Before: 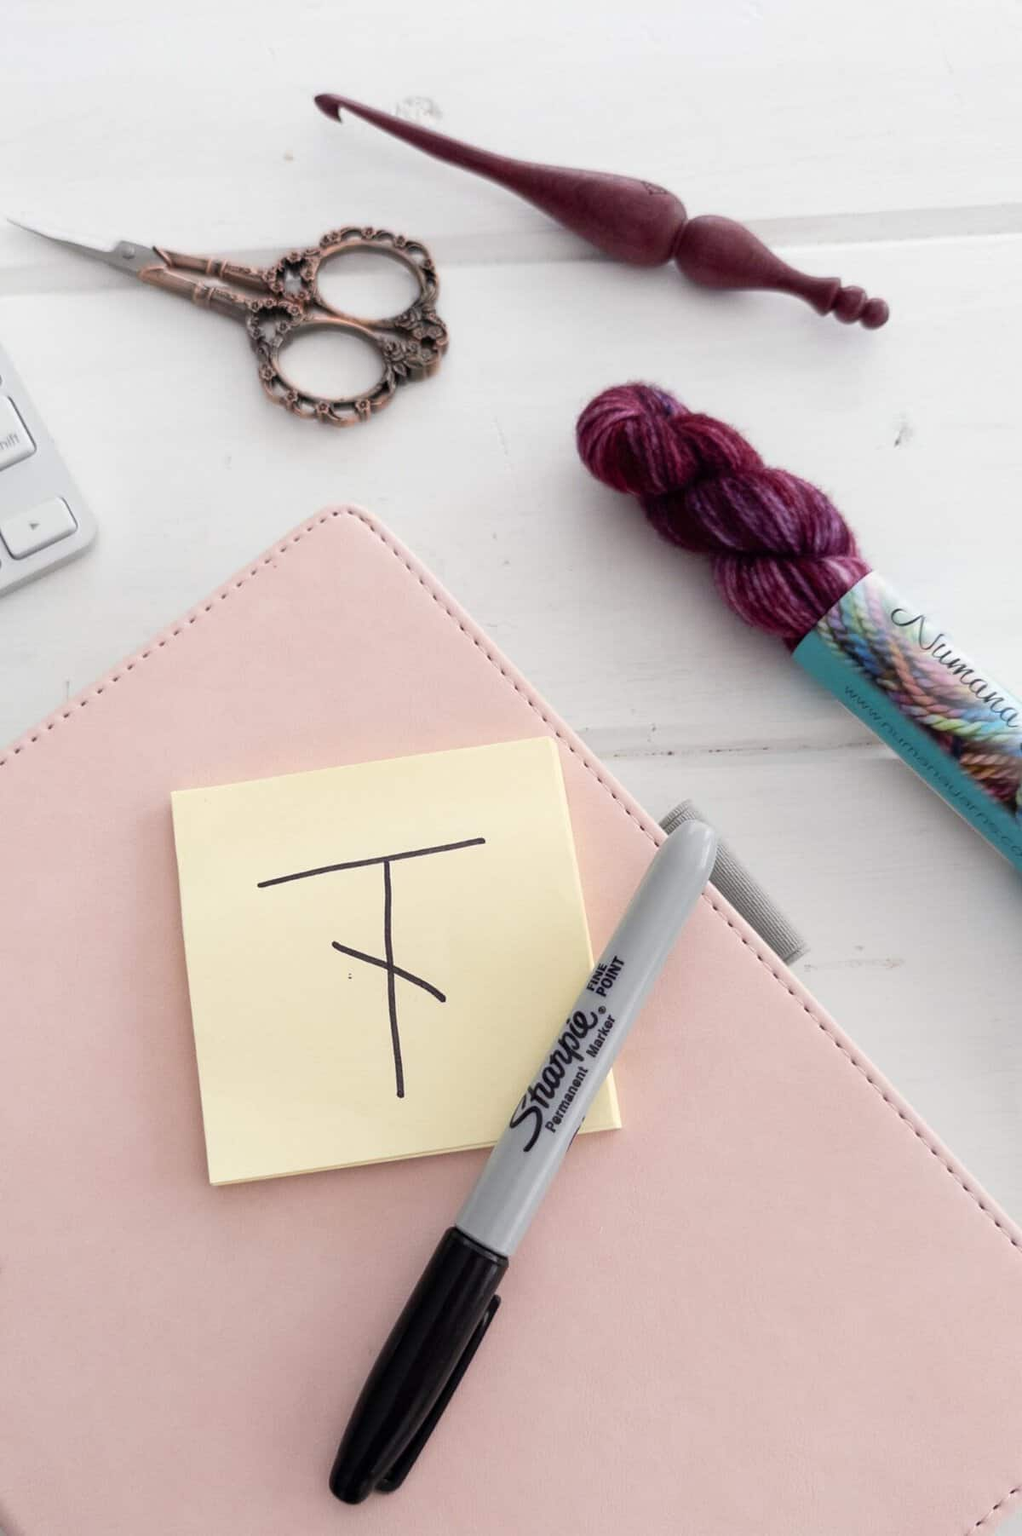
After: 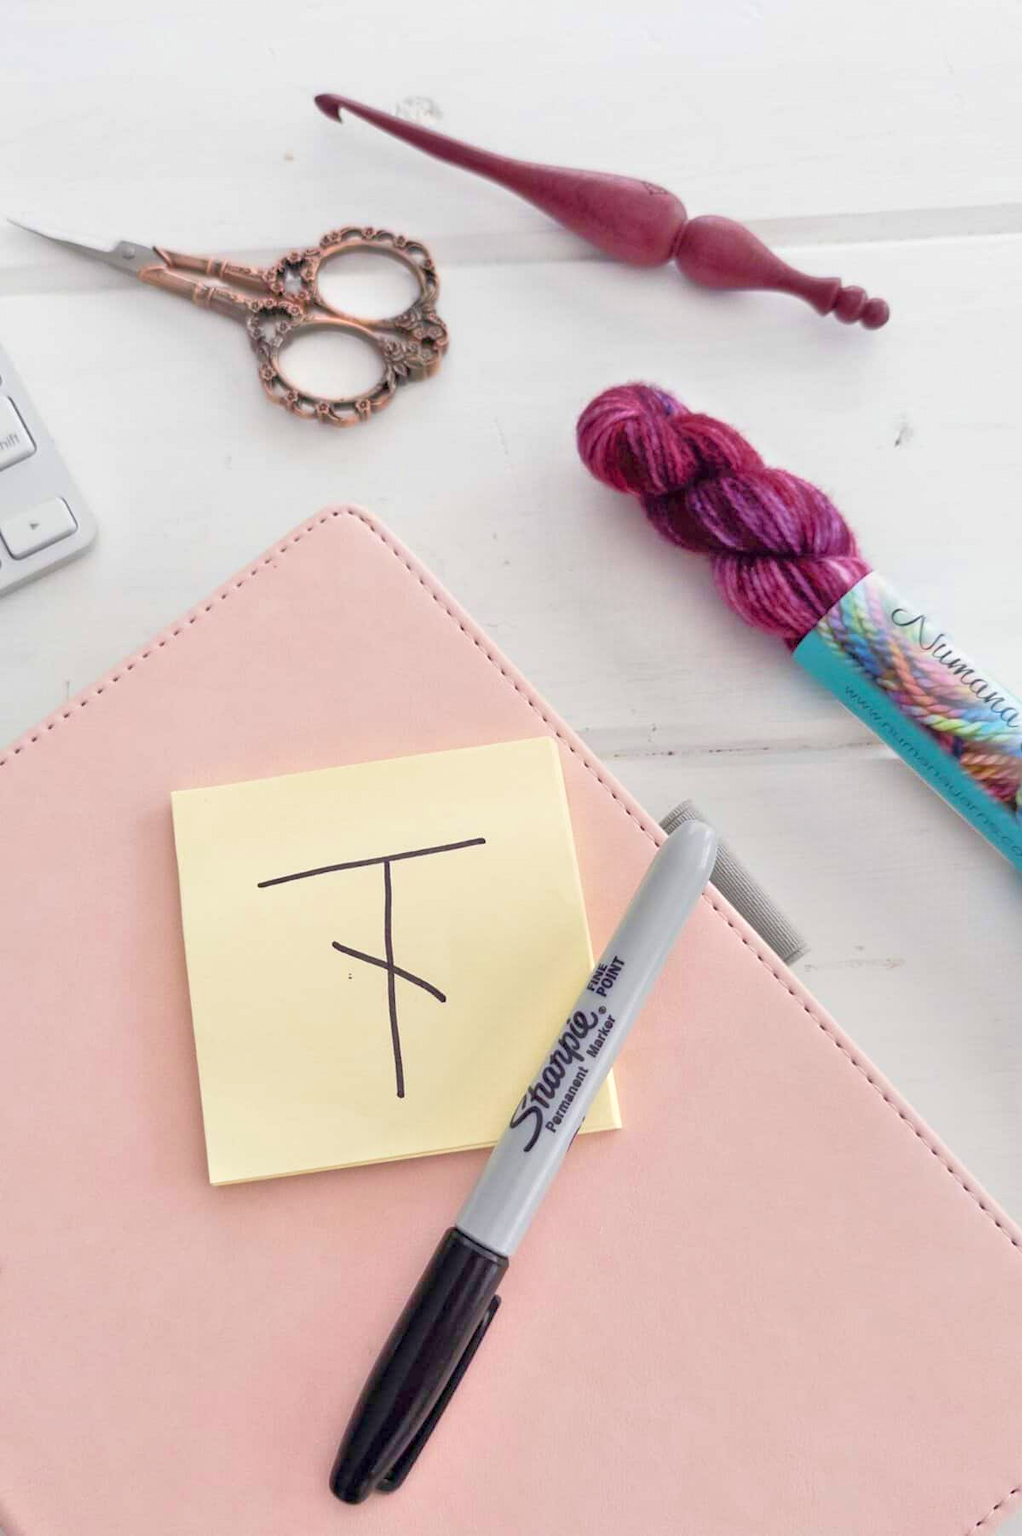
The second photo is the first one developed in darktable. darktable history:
velvia: strength 29%
tone equalizer: -8 EV 2 EV, -7 EV 2 EV, -6 EV 2 EV, -5 EV 2 EV, -4 EV 2 EV, -3 EV 1.5 EV, -2 EV 1 EV, -1 EV 0.5 EV
